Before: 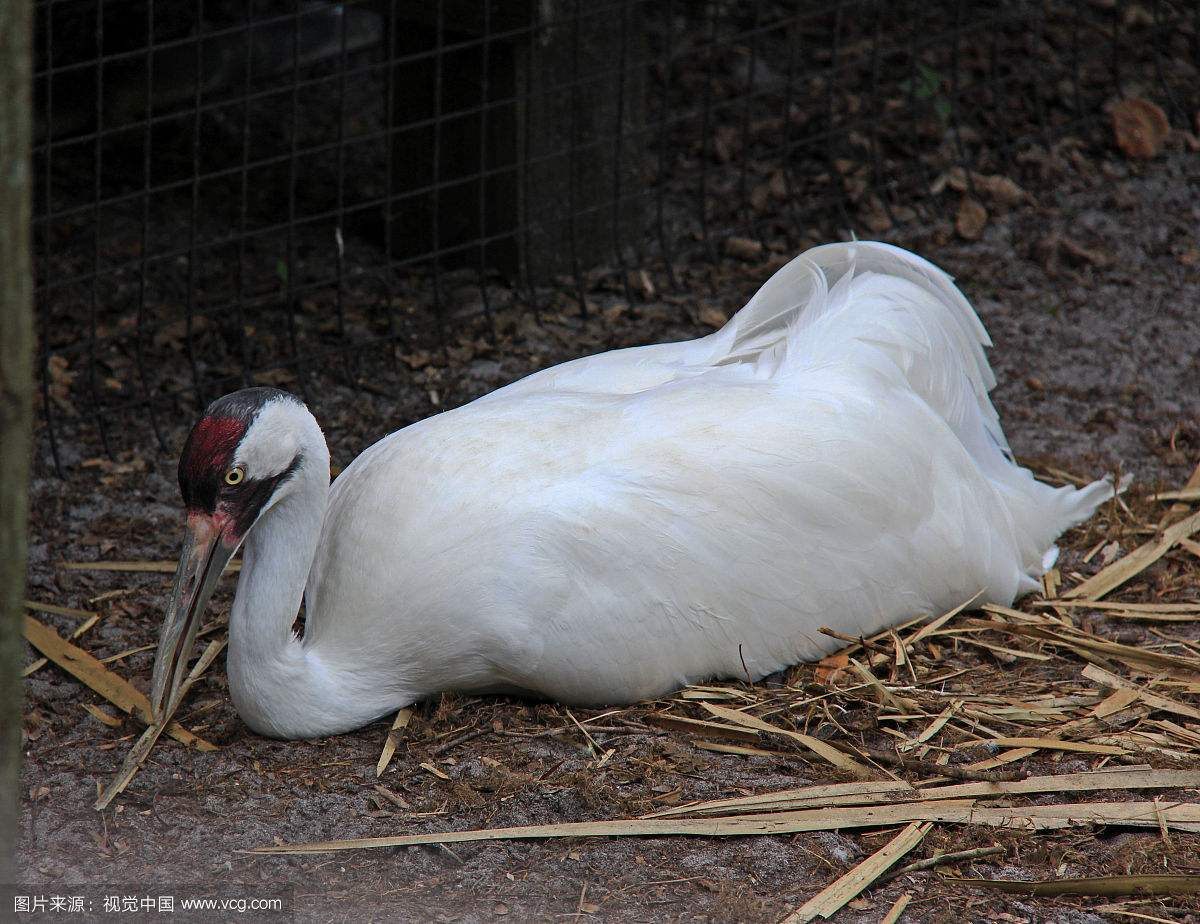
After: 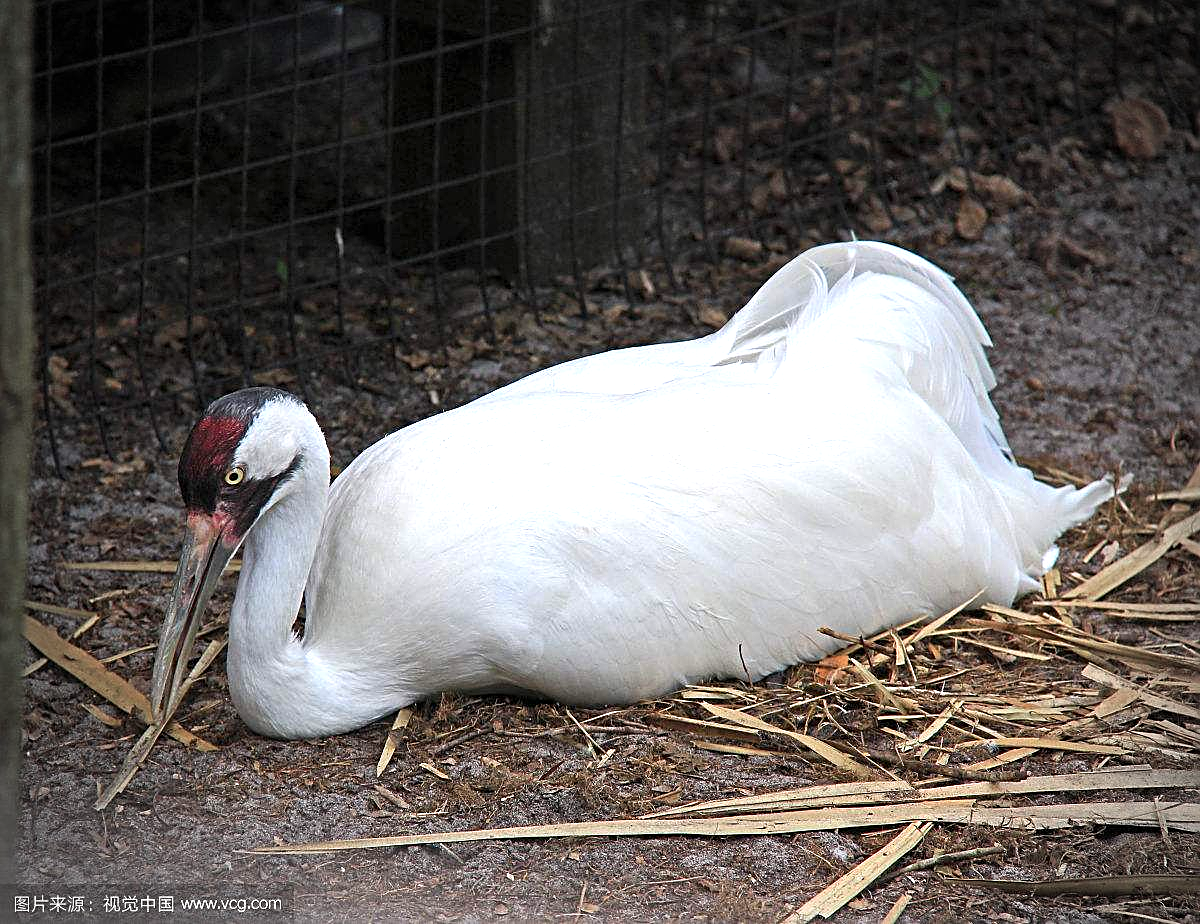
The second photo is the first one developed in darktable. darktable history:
sharpen: on, module defaults
vignetting: fall-off radius 31.48%, brightness -0.472
exposure: black level correction 0, exposure 0.877 EV, compensate exposure bias true, compensate highlight preservation false
